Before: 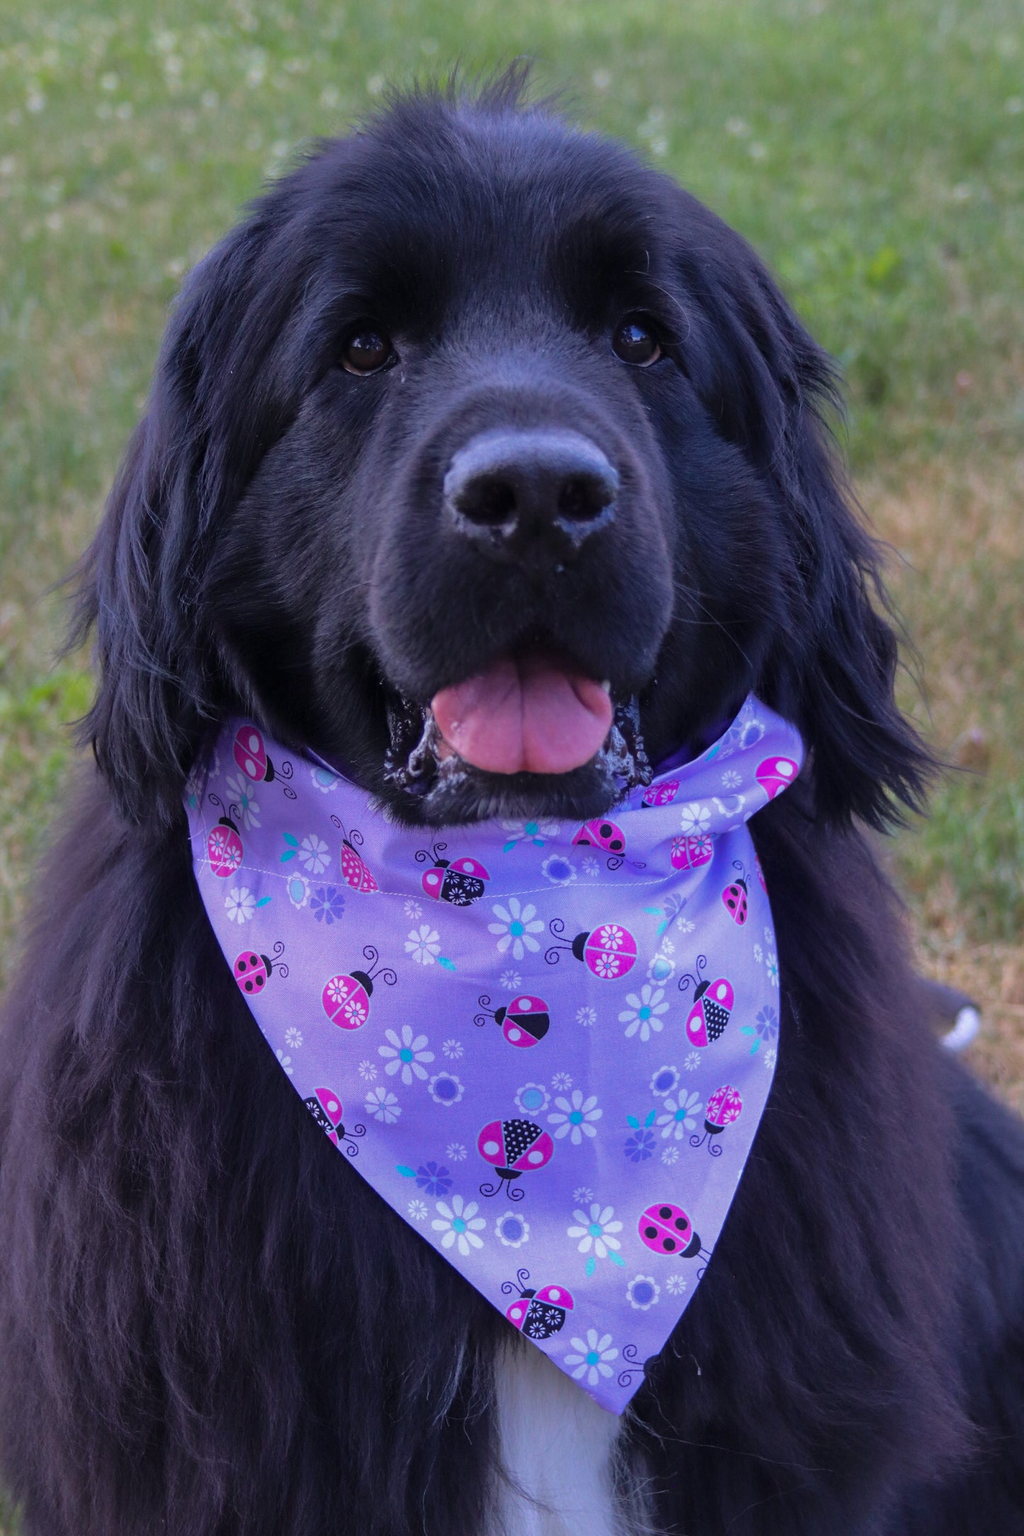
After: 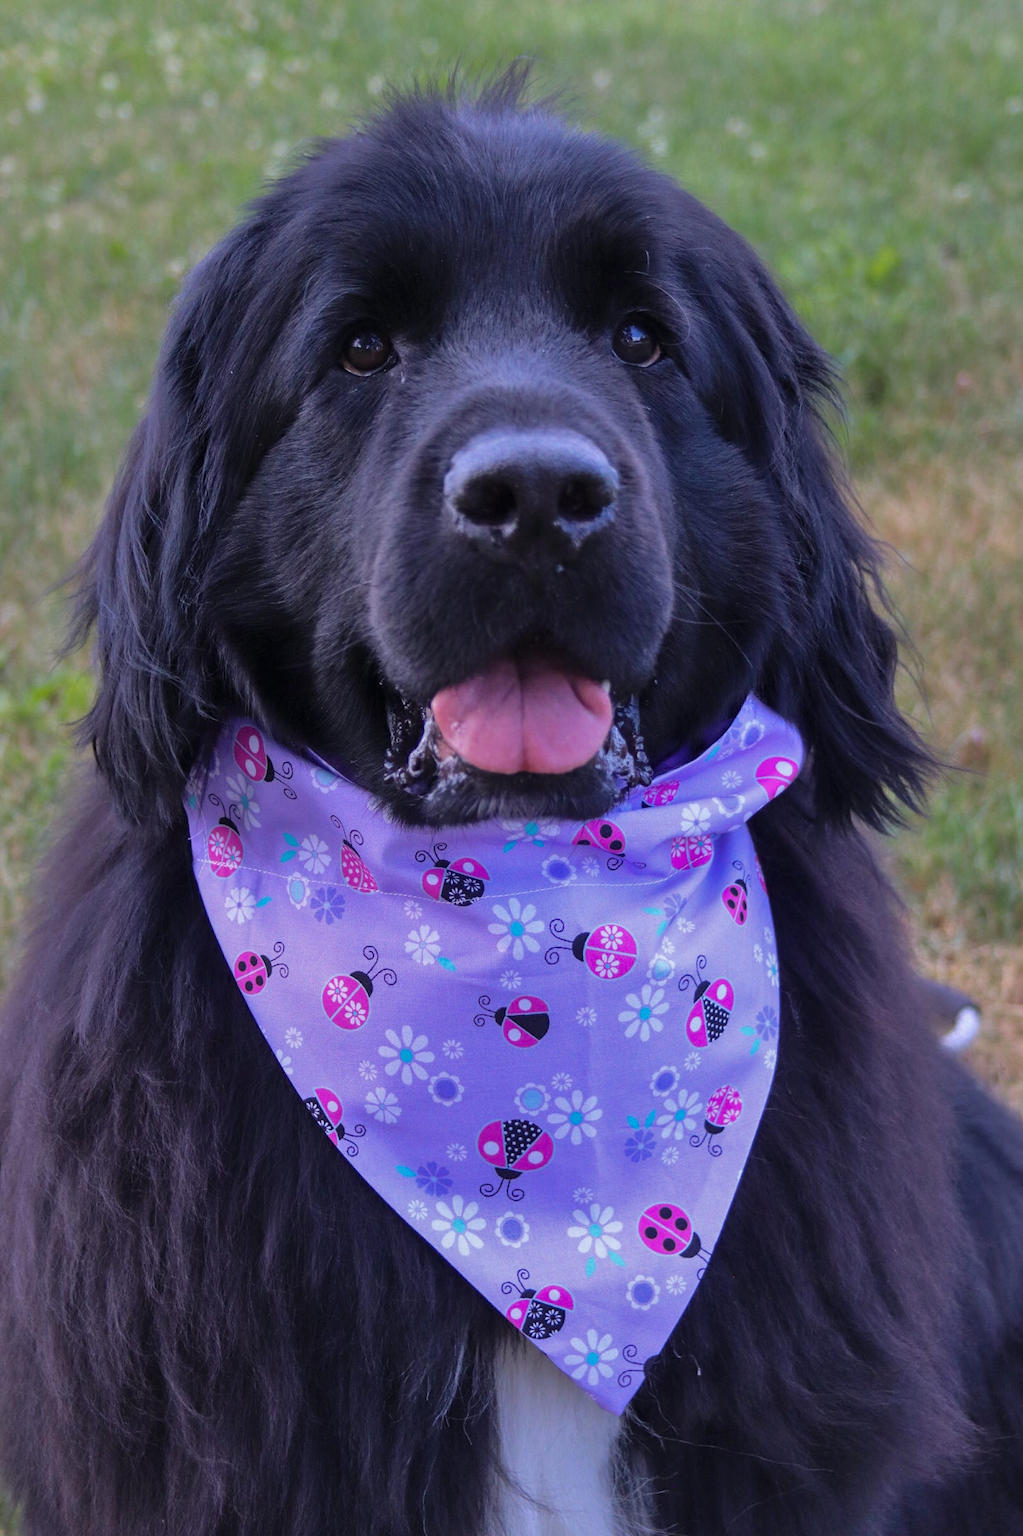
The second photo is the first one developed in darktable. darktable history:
shadows and highlights: shadows 34.25, highlights -35.07, soften with gaussian
